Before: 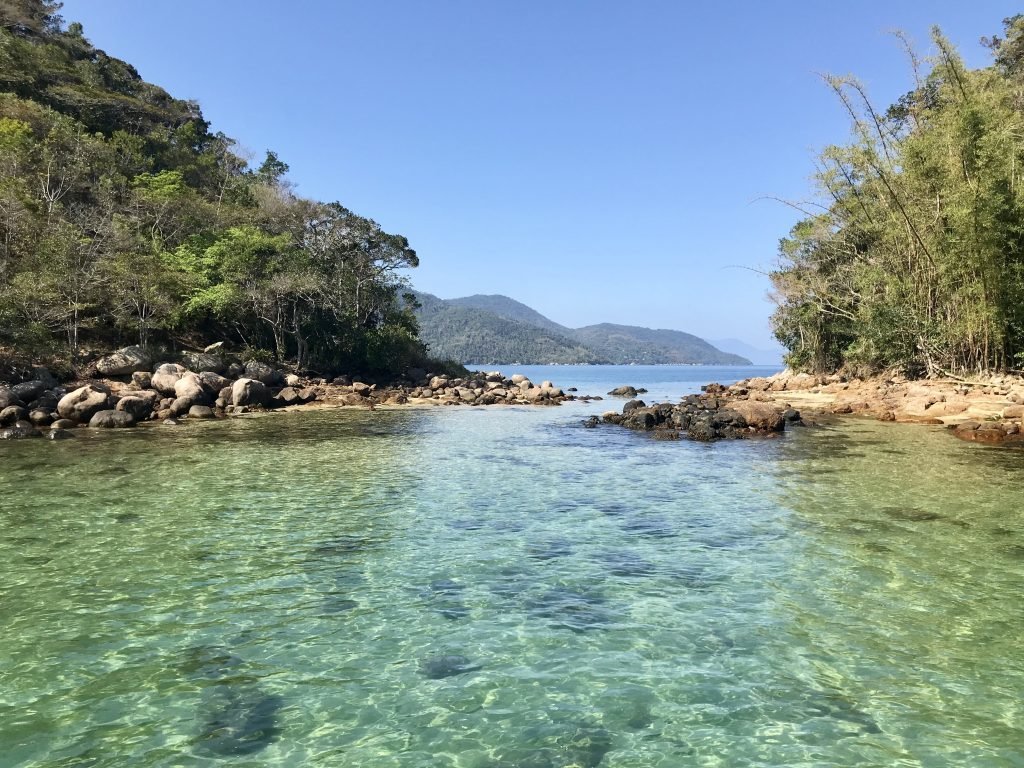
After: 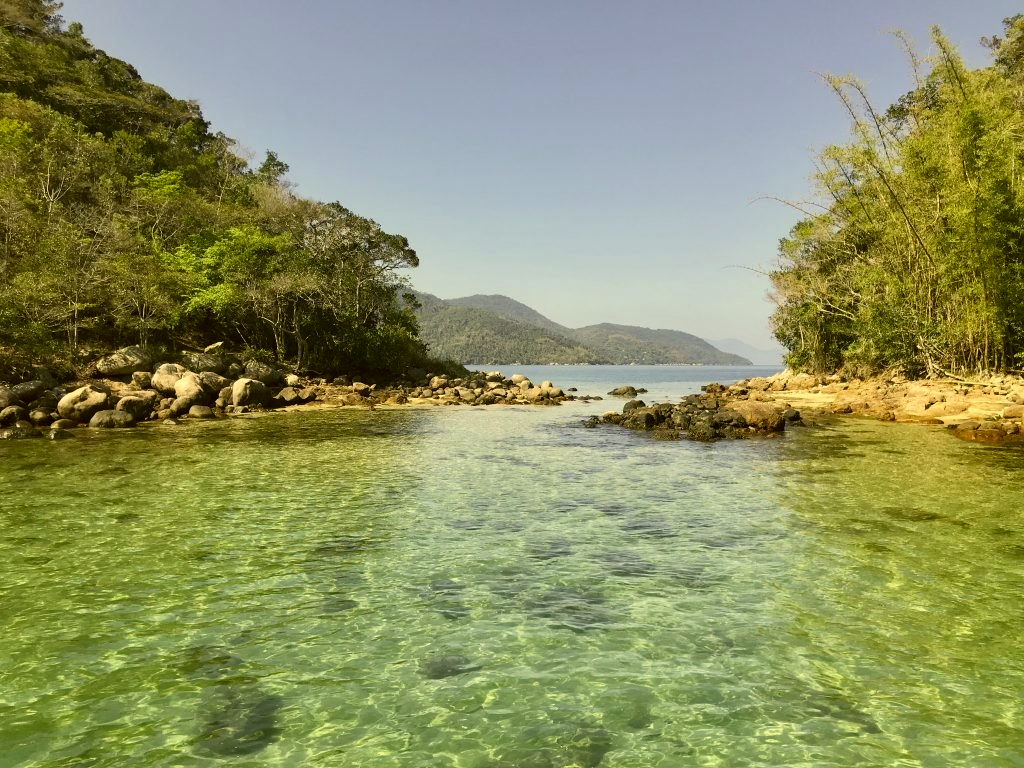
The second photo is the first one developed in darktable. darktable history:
rotate and perspective: crop left 0, crop top 0
color correction: highlights a* 0.162, highlights b* 29.53, shadows a* -0.162, shadows b* 21.09
shadows and highlights: shadows 25, highlights -25
